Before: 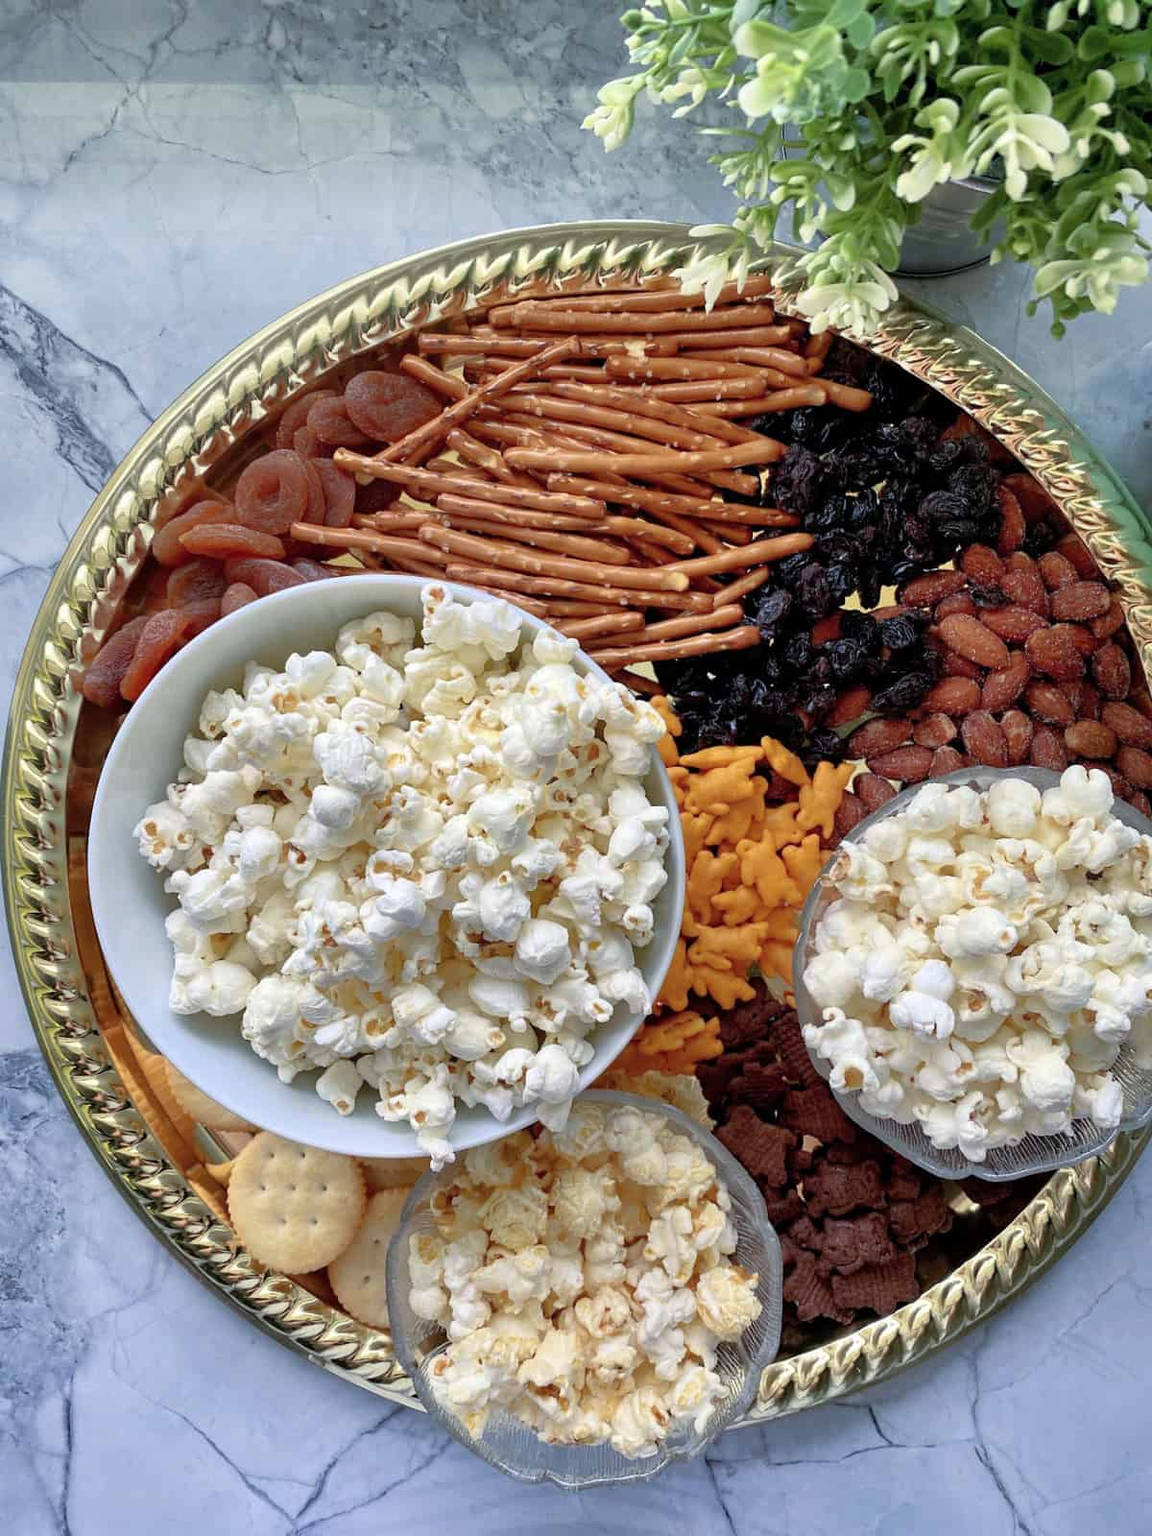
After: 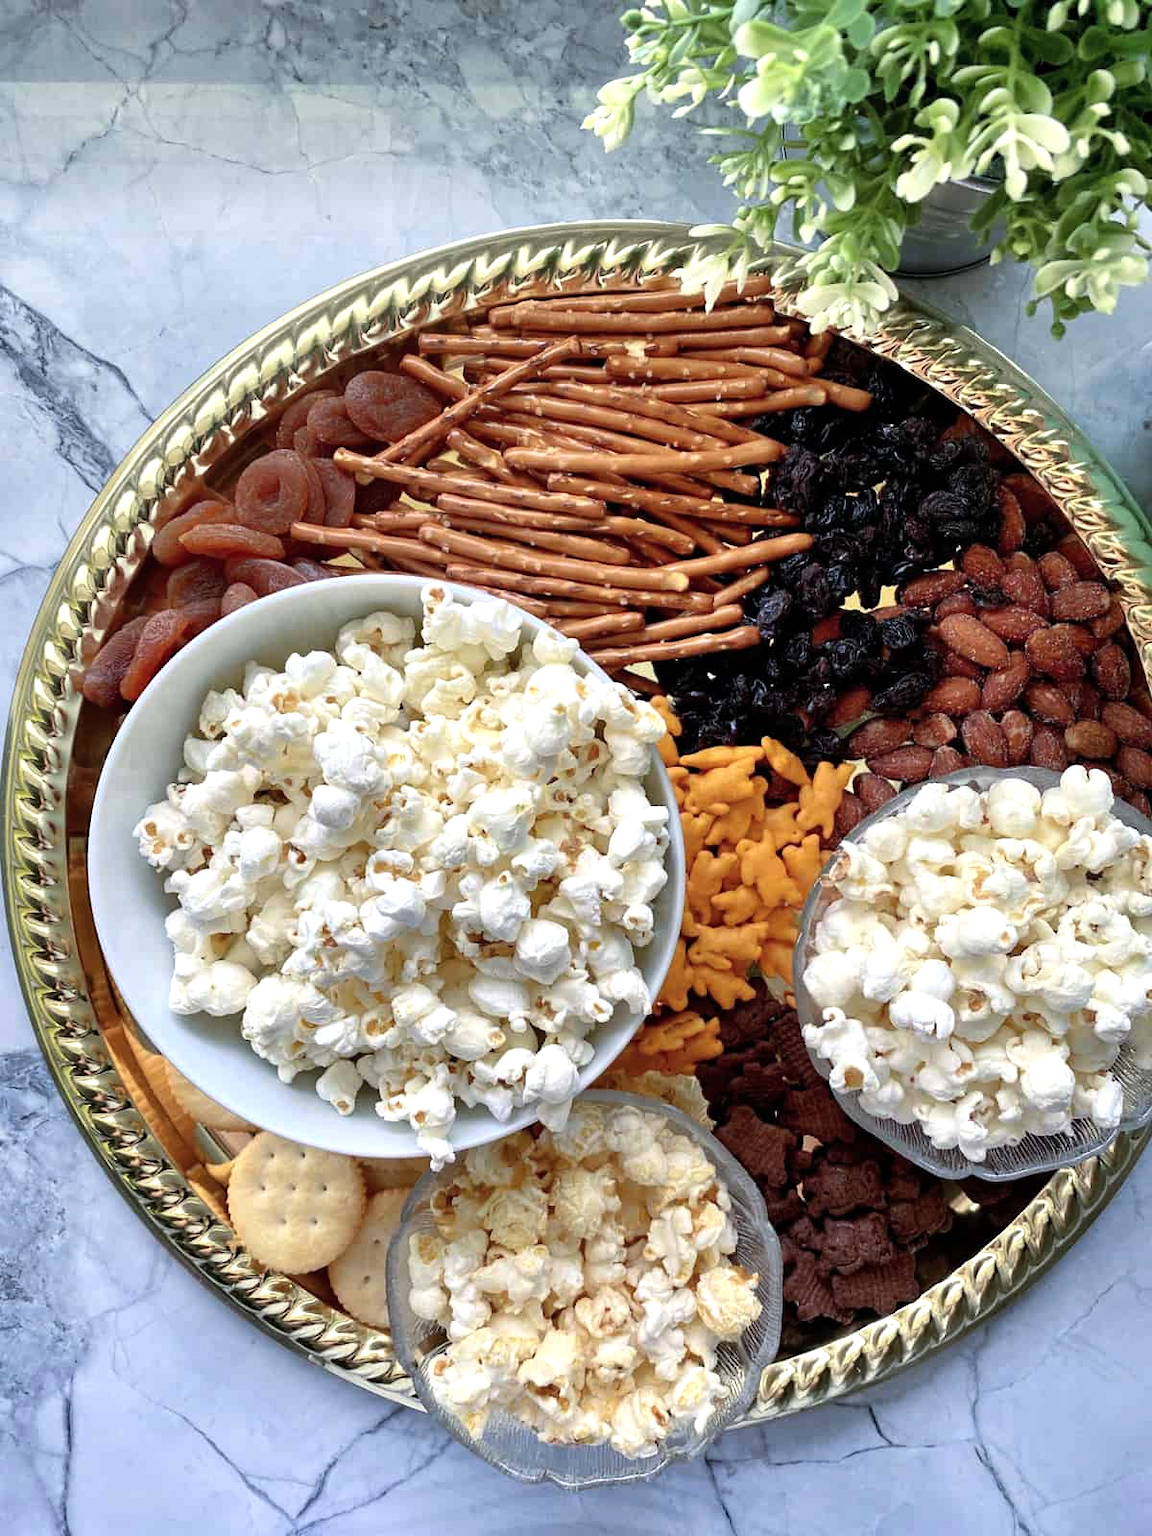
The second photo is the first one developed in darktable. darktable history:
tone equalizer: -8 EV -0.391 EV, -7 EV -0.404 EV, -6 EV -0.354 EV, -5 EV -0.223 EV, -3 EV 0.252 EV, -2 EV 0.325 EV, -1 EV 0.409 EV, +0 EV 0.424 EV, edges refinement/feathering 500, mask exposure compensation -1.57 EV, preserve details no
